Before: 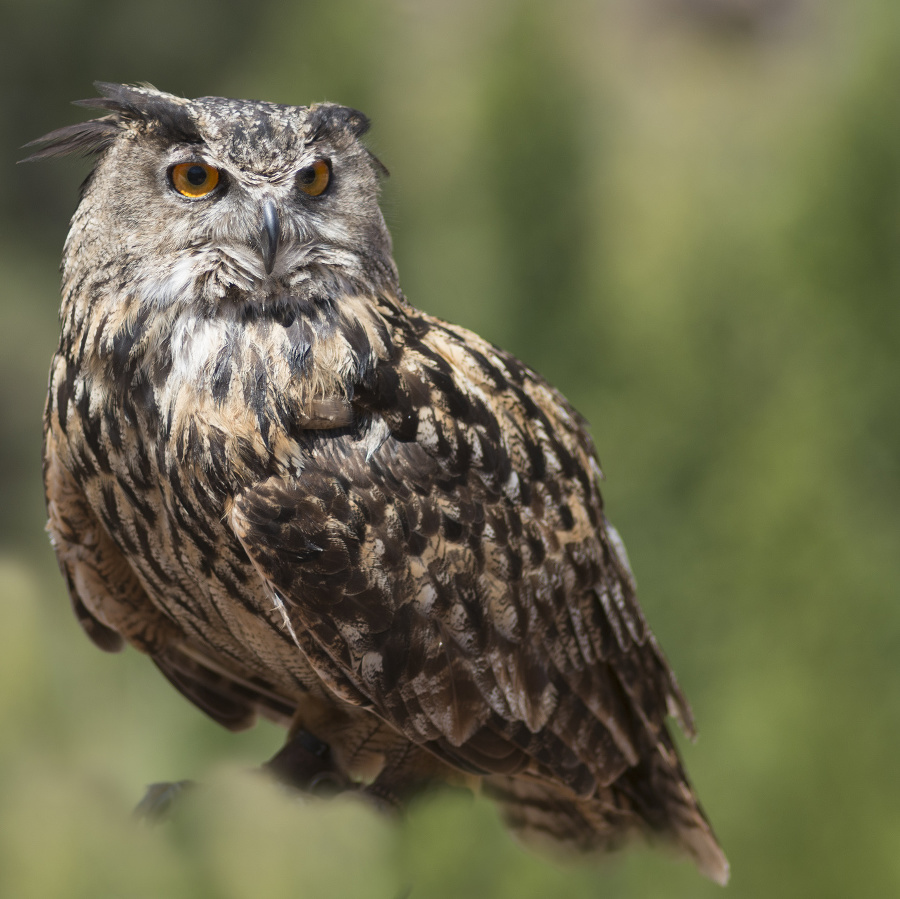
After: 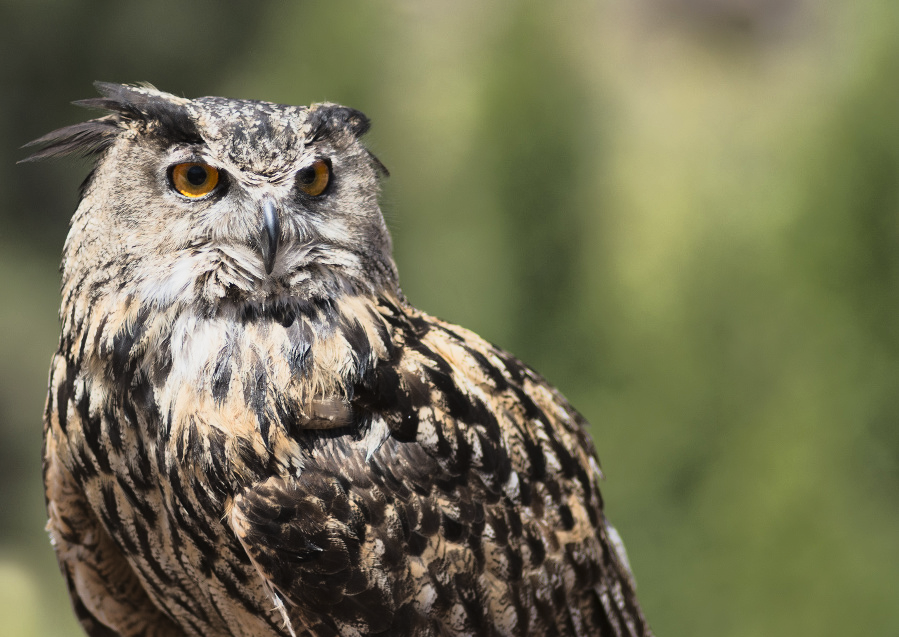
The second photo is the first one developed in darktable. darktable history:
crop: right 0%, bottom 29.069%
tone equalizer: on, module defaults
tone curve: curves: ch0 [(0, 0.008) (0.081, 0.044) (0.177, 0.123) (0.283, 0.253) (0.416, 0.449) (0.495, 0.524) (0.661, 0.756) (0.796, 0.859) (1, 0.951)]; ch1 [(0, 0) (0.161, 0.092) (0.35, 0.33) (0.392, 0.392) (0.427, 0.426) (0.479, 0.472) (0.505, 0.5) (0.521, 0.524) (0.567, 0.564) (0.583, 0.588) (0.625, 0.627) (0.678, 0.733) (1, 1)]; ch2 [(0, 0) (0.346, 0.362) (0.404, 0.427) (0.502, 0.499) (0.531, 0.523) (0.544, 0.561) (0.58, 0.59) (0.629, 0.642) (0.717, 0.678) (1, 1)], color space Lab, linked channels, preserve colors none
